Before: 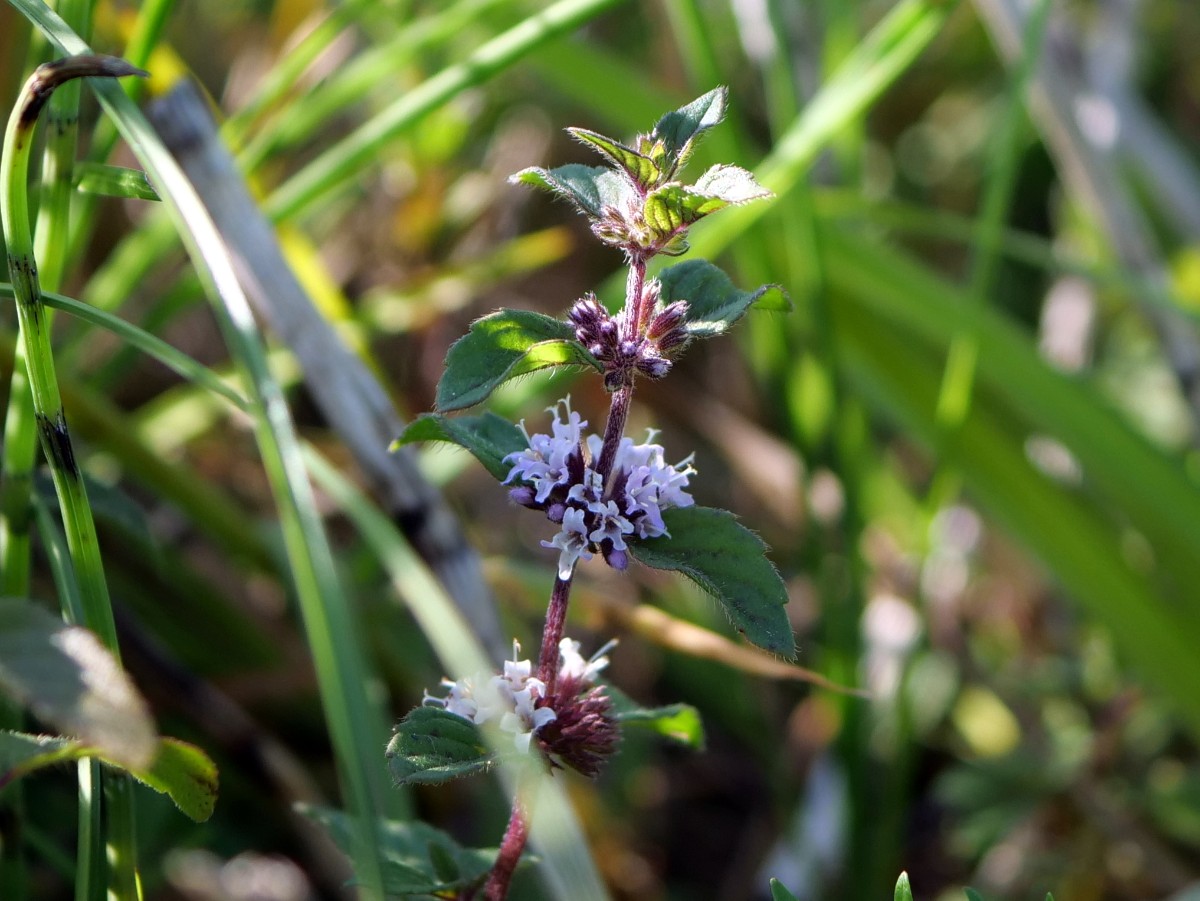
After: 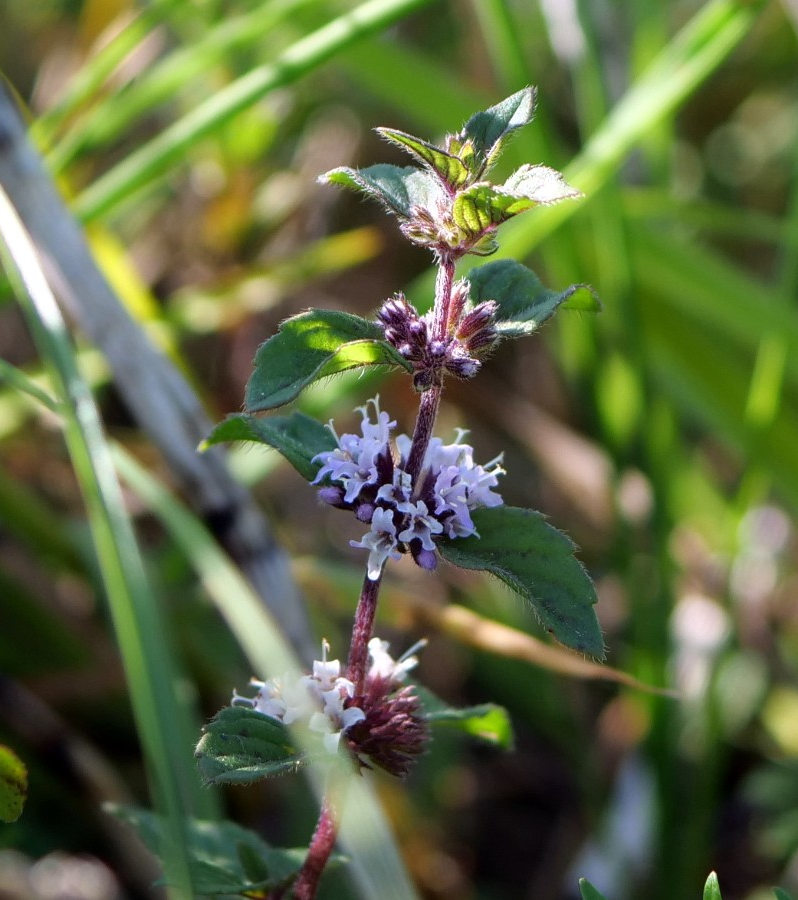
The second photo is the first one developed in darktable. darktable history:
crop and rotate: left 15.951%, right 17.473%
